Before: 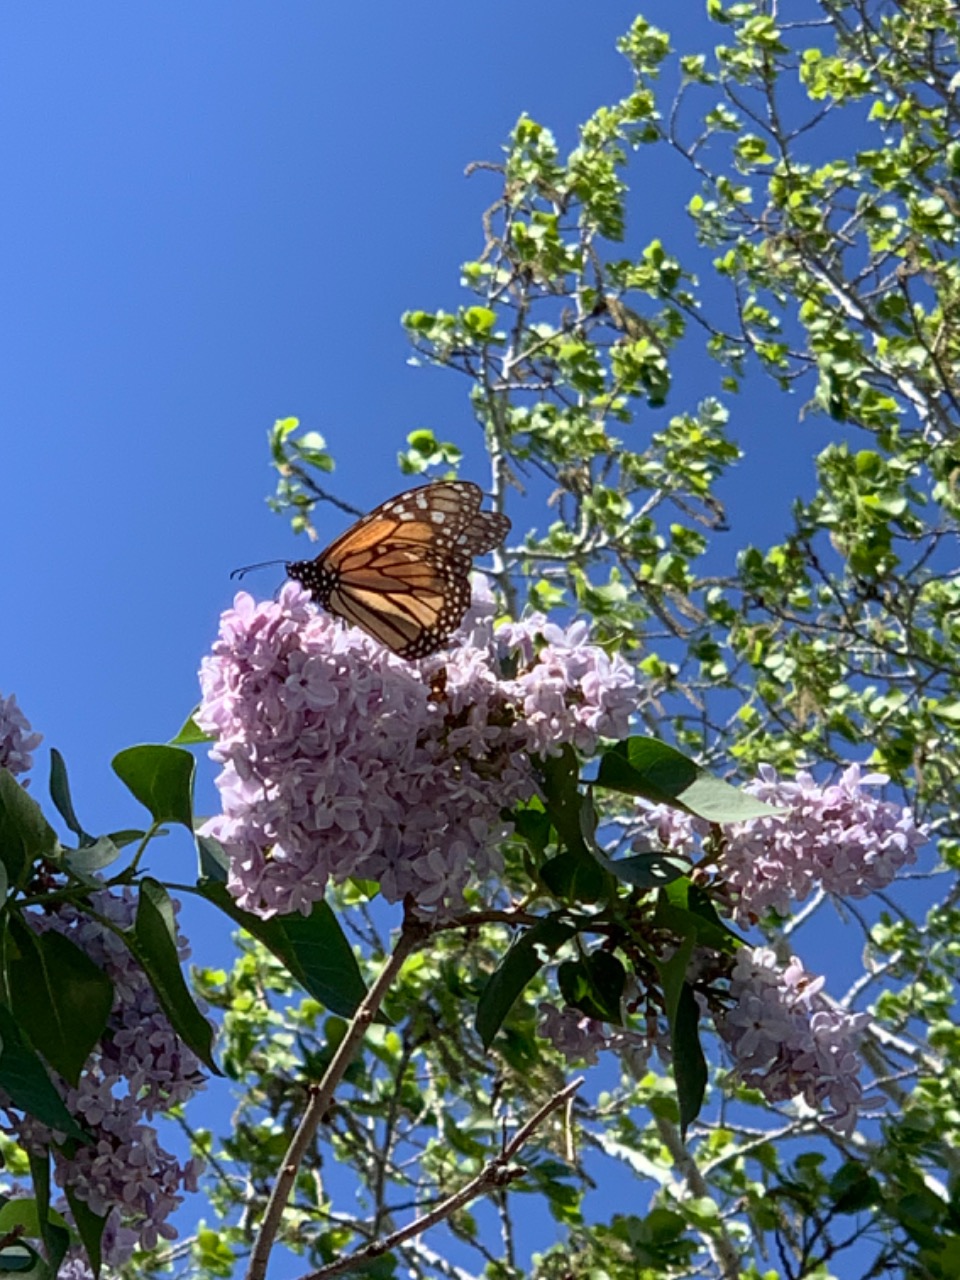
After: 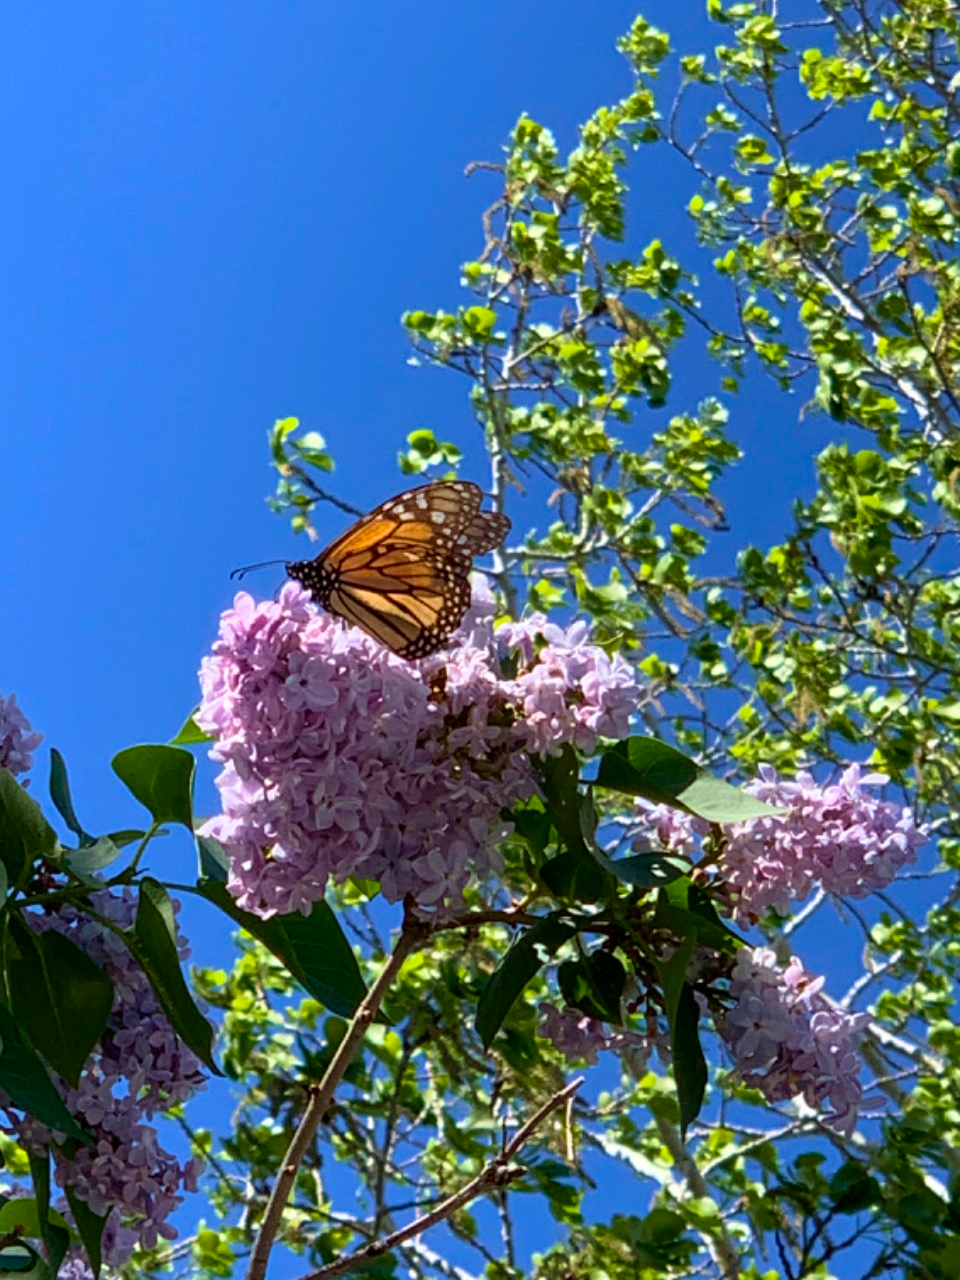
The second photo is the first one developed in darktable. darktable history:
color balance rgb: perceptual saturation grading › global saturation 25.462%, global vibrance 20%
velvia: on, module defaults
